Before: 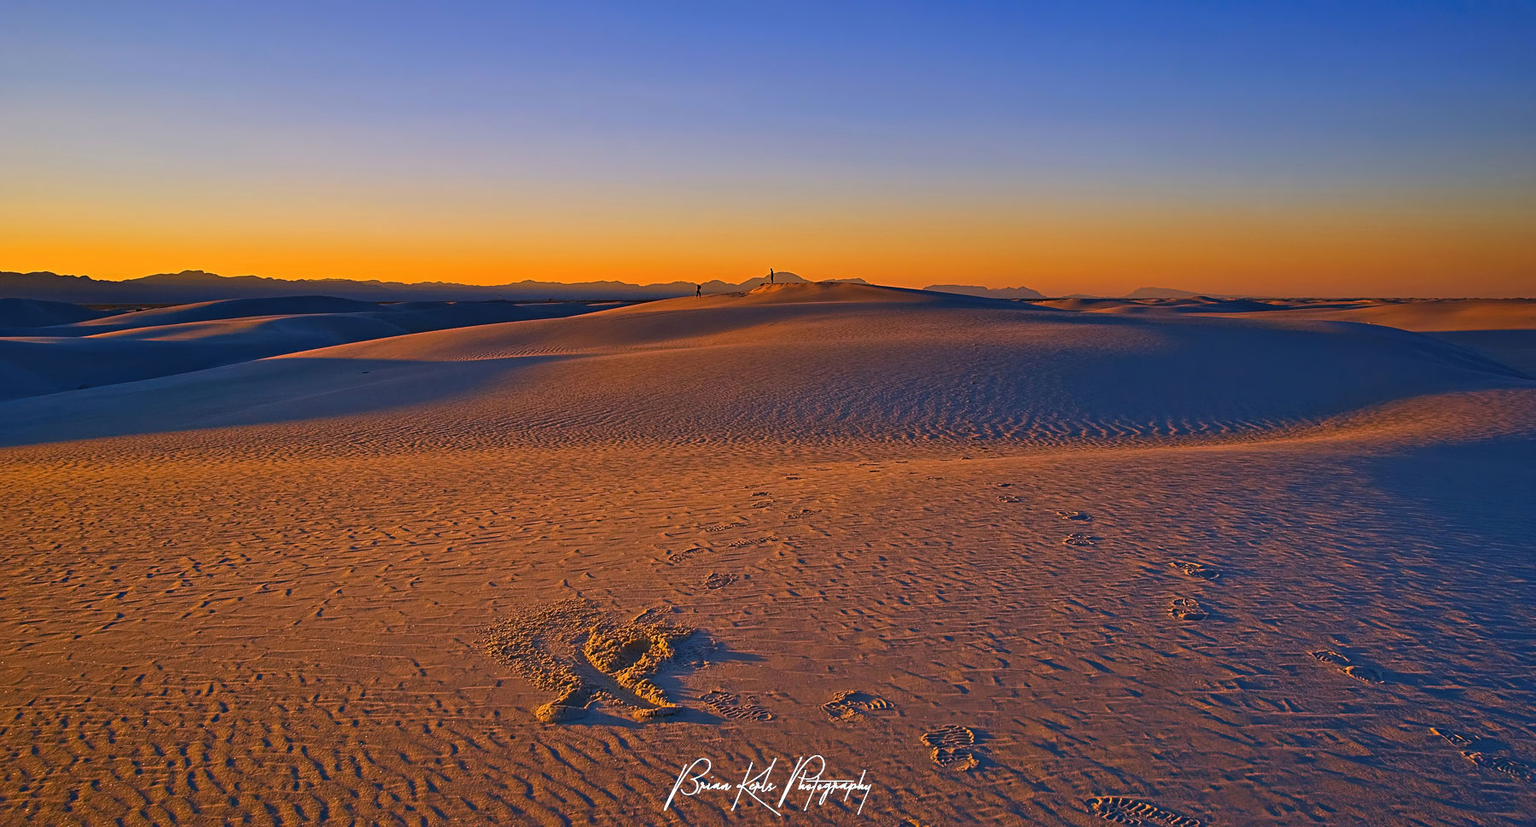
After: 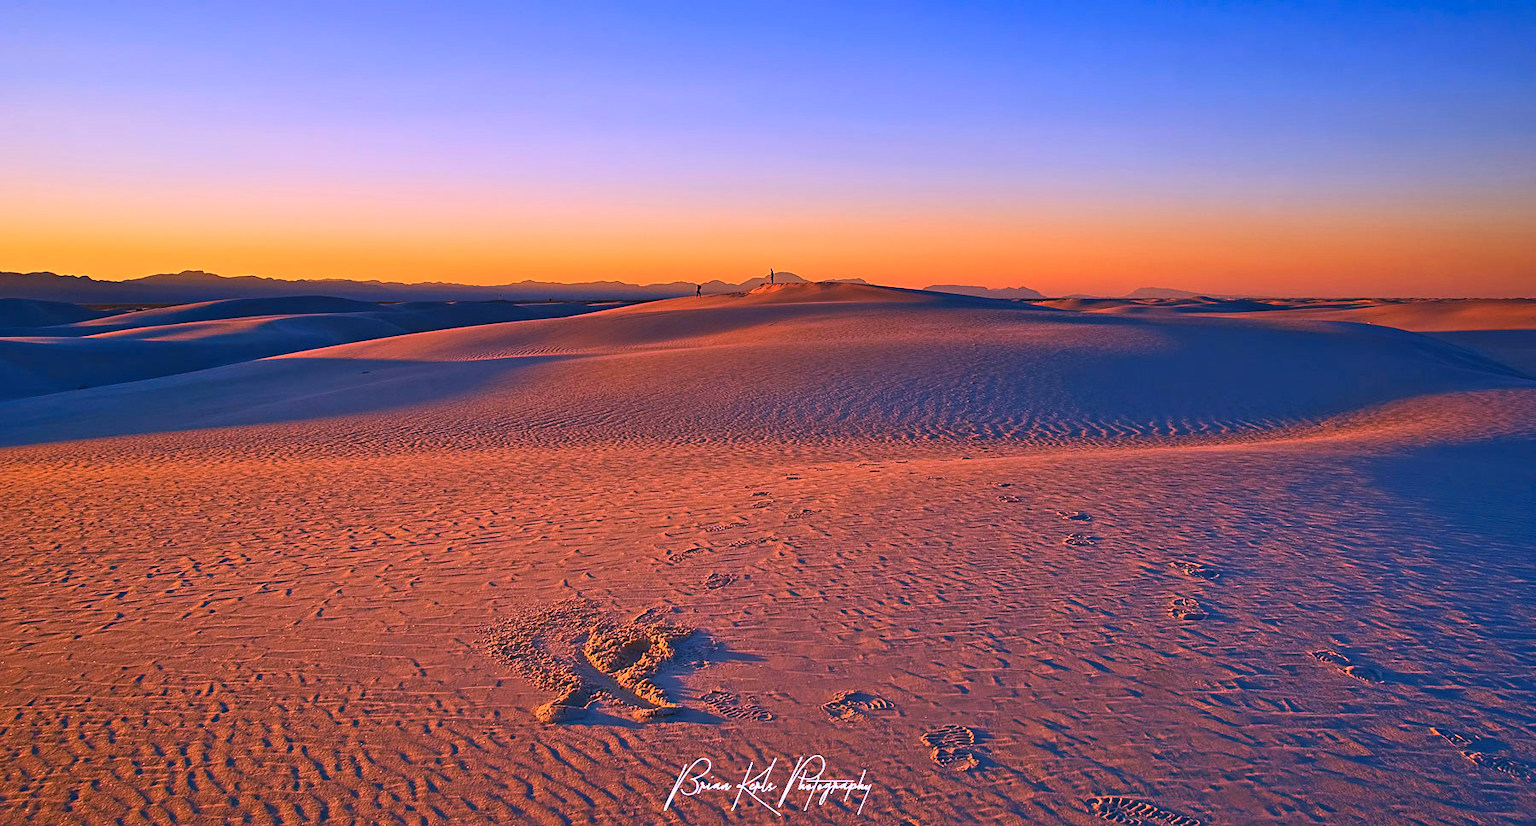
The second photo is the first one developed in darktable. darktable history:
tone equalizer: on, module defaults
color correction: highlights a* 15.46, highlights b* -20.56
contrast brightness saturation: contrast 0.2, brightness 0.16, saturation 0.22
